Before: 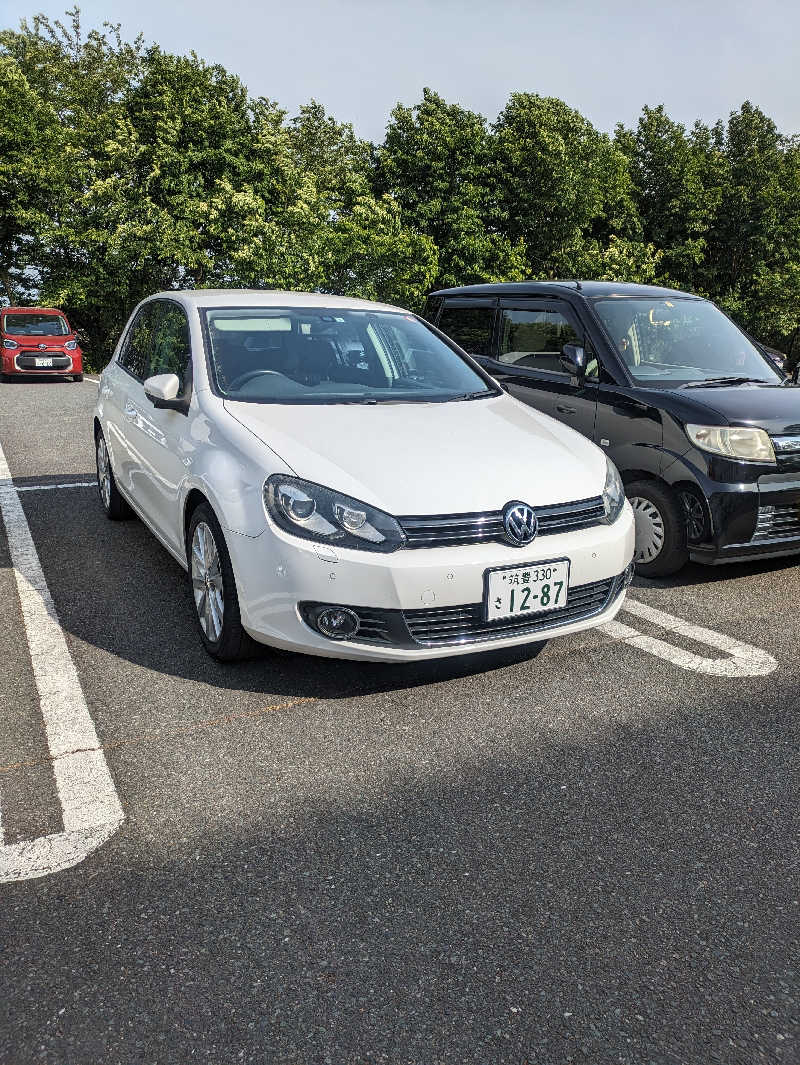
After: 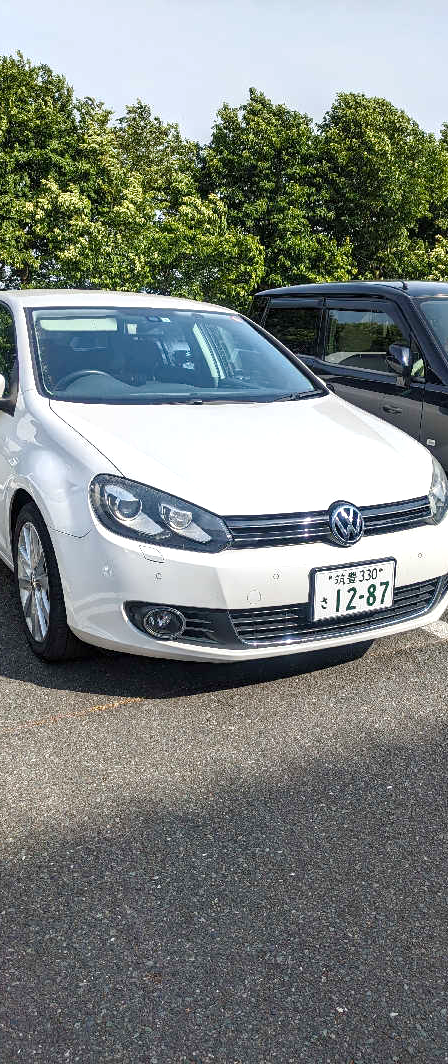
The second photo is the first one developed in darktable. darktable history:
crop: left 21.79%, right 22.113%, bottom 0.015%
exposure: exposure 0.357 EV, compensate highlight preservation false
color balance rgb: perceptual saturation grading › global saturation 20%, perceptual saturation grading › highlights -25.172%, perceptual saturation grading › shadows 25.778%
